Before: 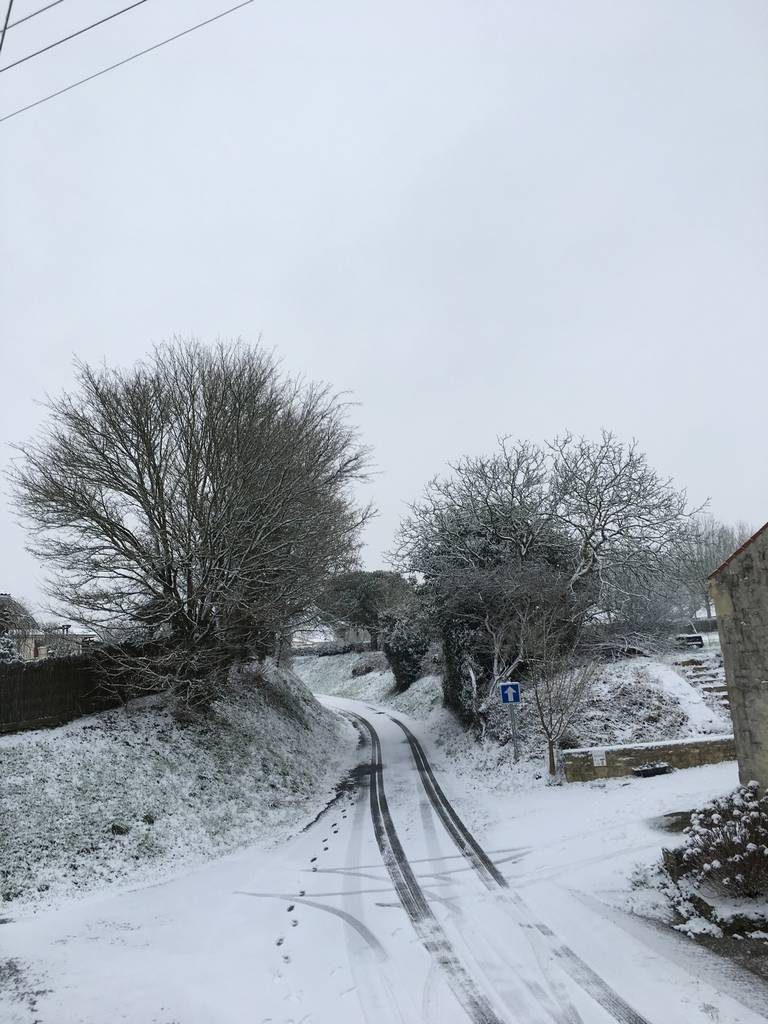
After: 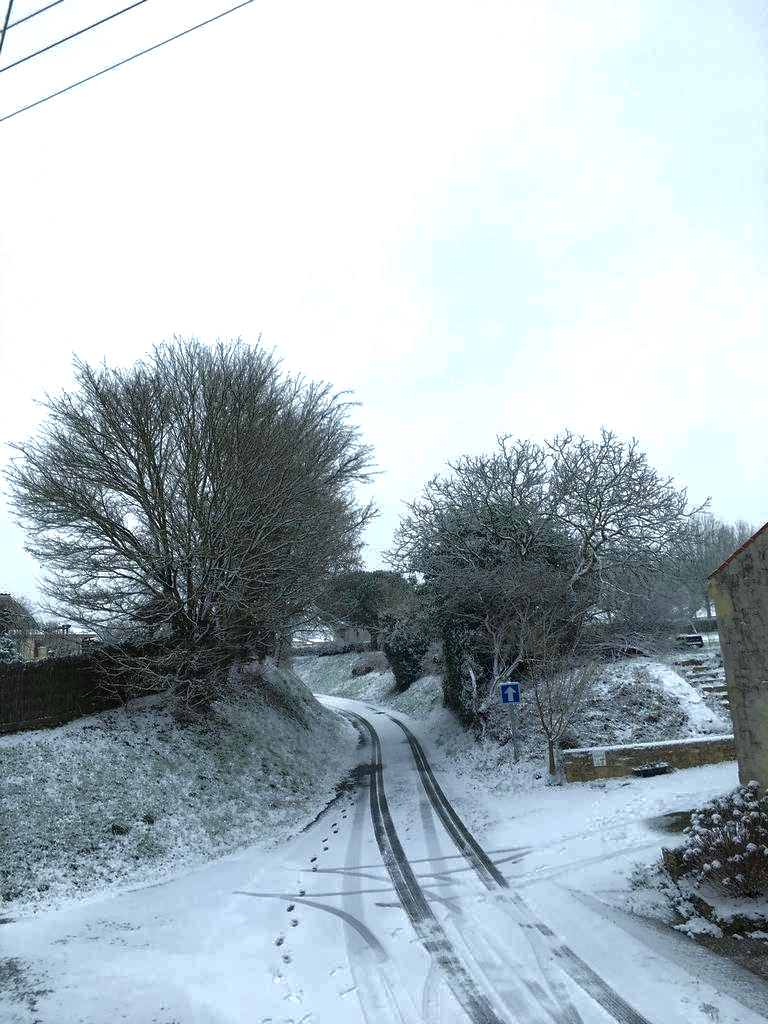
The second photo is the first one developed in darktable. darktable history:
exposure: black level correction 0.001, exposure 0.5 EV, compensate exposure bias true, compensate highlight preservation false
base curve: curves: ch0 [(0, 0) (0.841, 0.609) (1, 1)]
color calibration: output R [1.003, 0.027, -0.041, 0], output G [-0.018, 1.043, -0.038, 0], output B [0.071, -0.086, 1.017, 0], illuminant as shot in camera, x 0.359, y 0.362, temperature 4570.54 K
velvia: strength 15%
